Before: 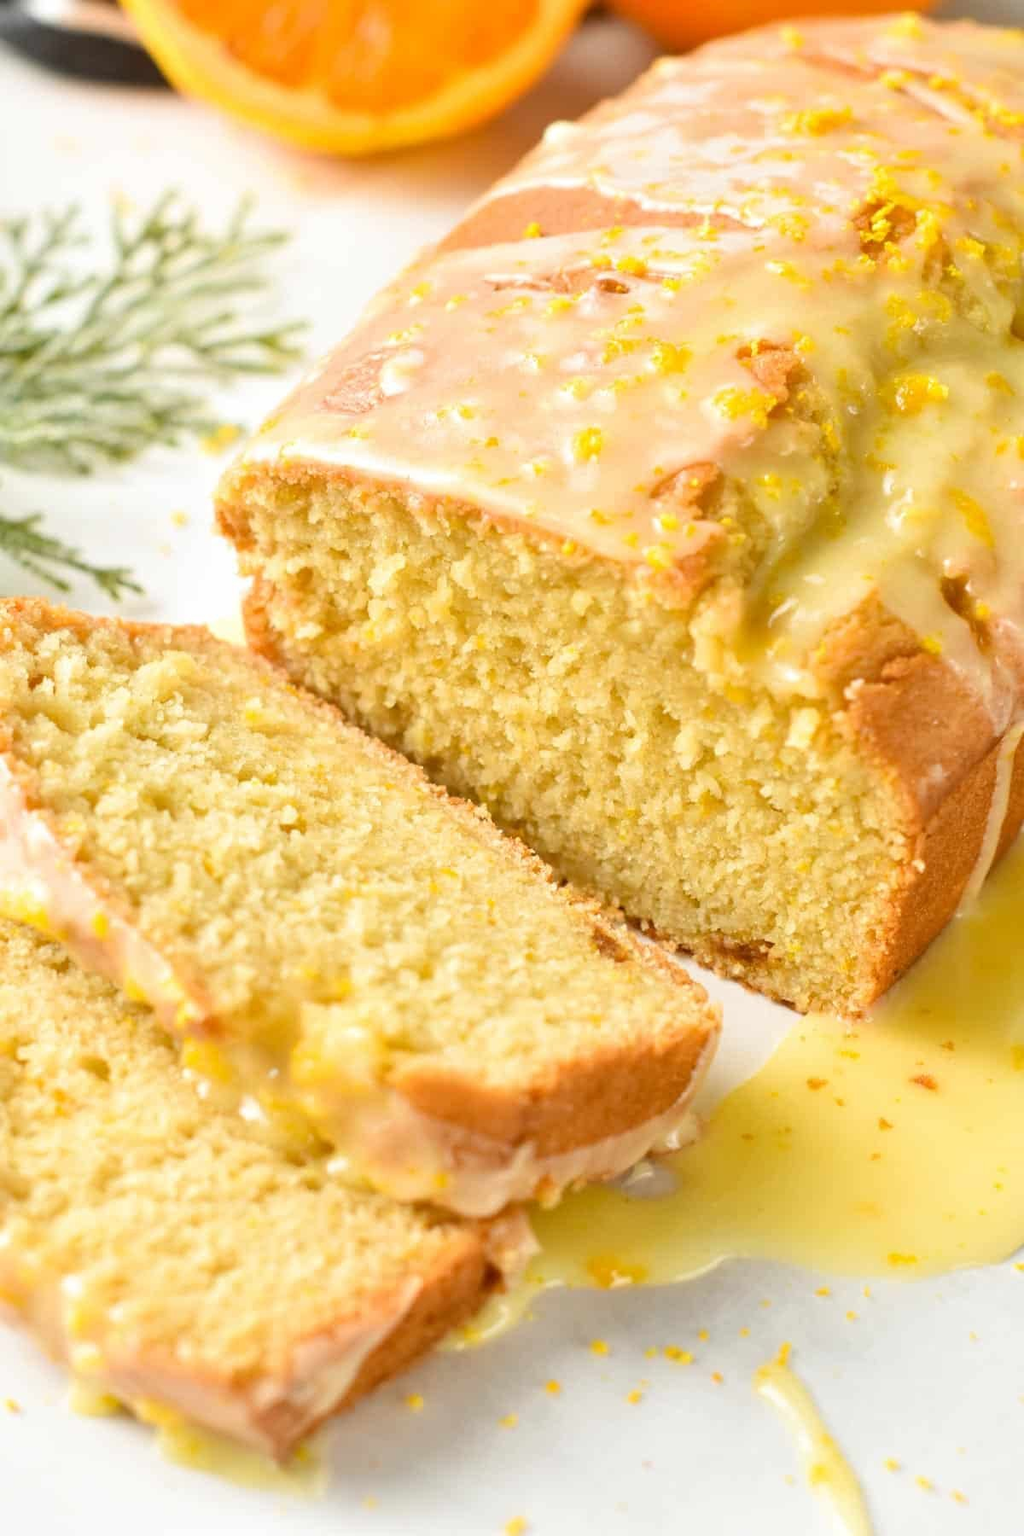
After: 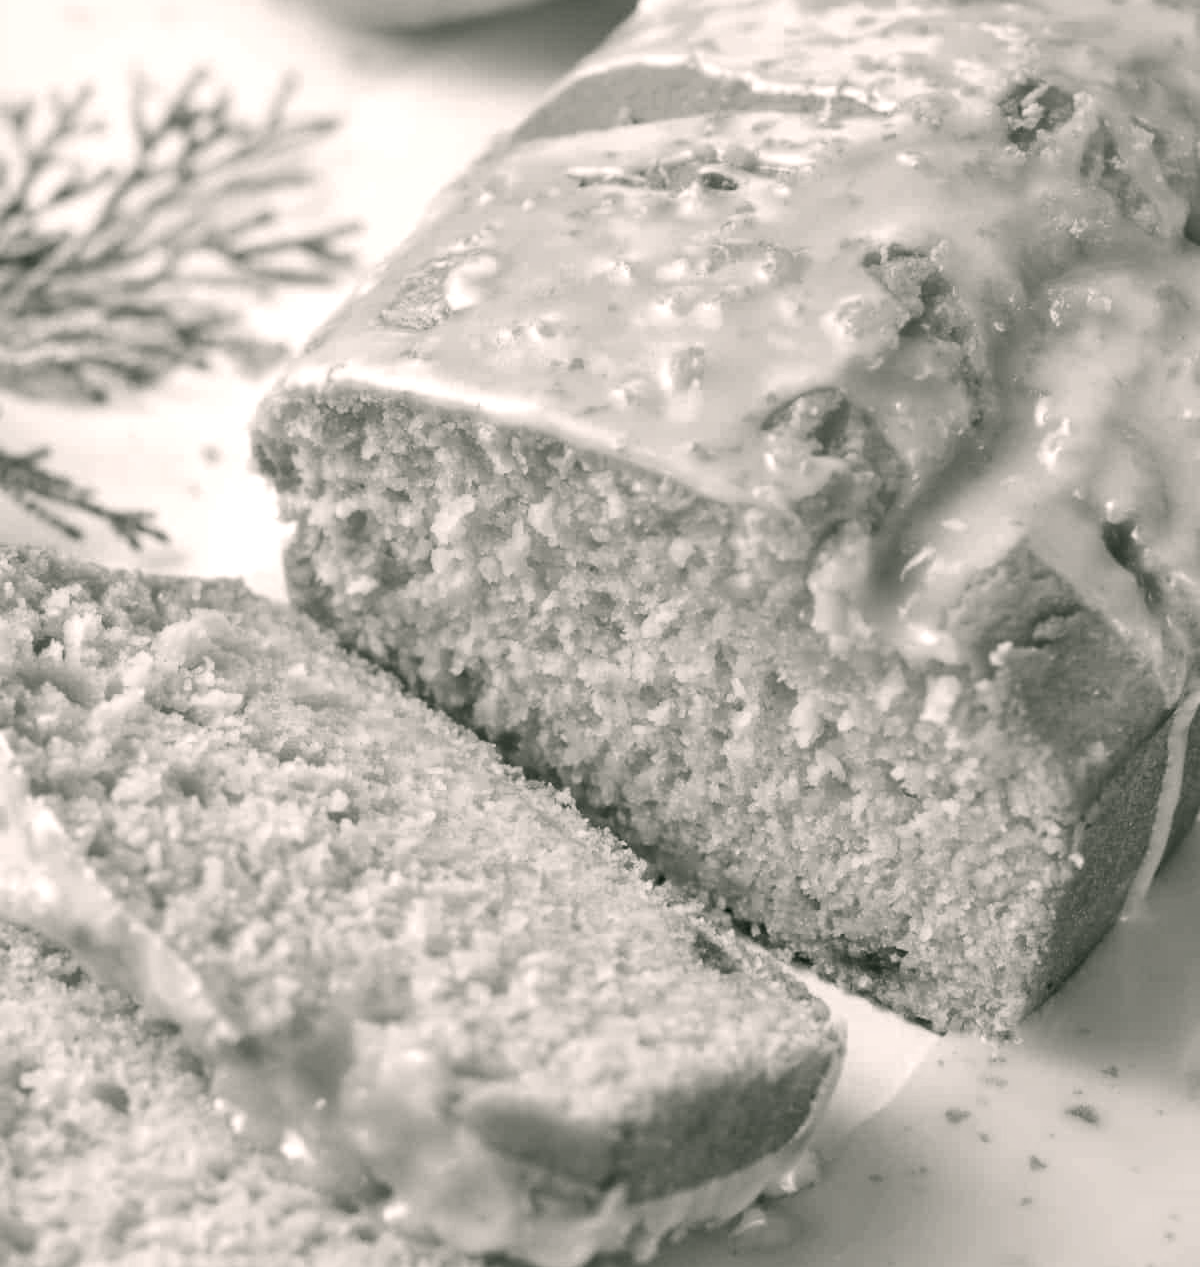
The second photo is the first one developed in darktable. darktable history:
crop and rotate: top 8.589%, bottom 20.984%
color correction: highlights a* 4.31, highlights b* 4.96, shadows a* -7.69, shadows b* 4.9
color calibration: output gray [0.18, 0.41, 0.41, 0], illuminant Planckian (black body), x 0.376, y 0.374, temperature 4116.21 K
local contrast: detail 130%
